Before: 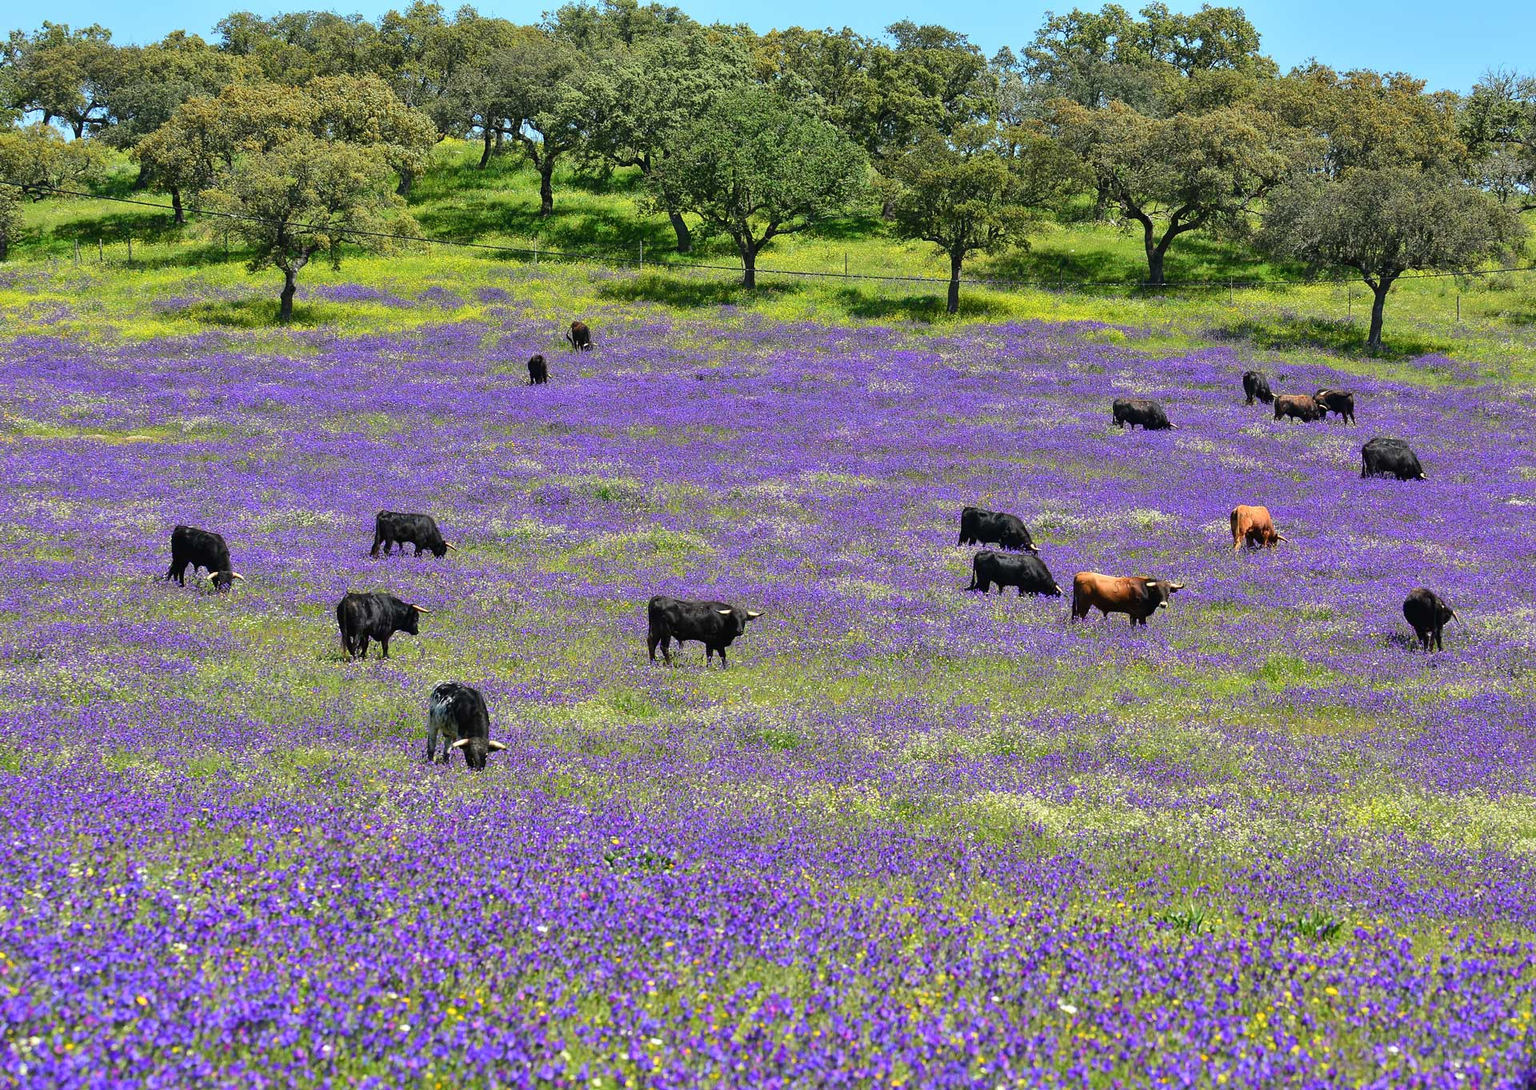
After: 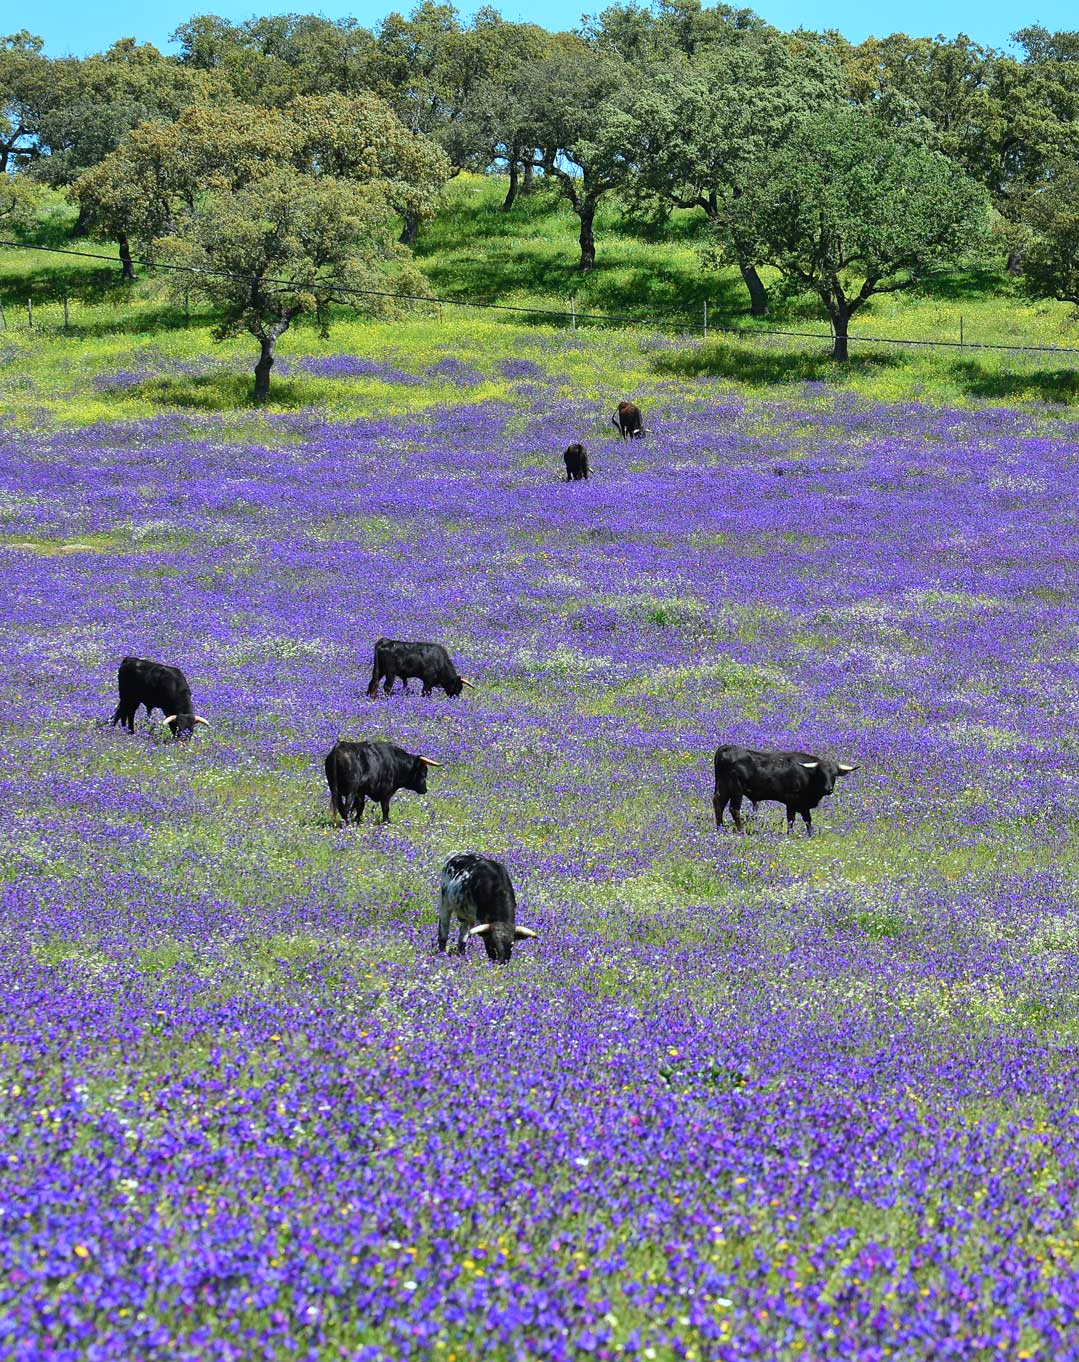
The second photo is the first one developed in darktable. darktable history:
color correction: highlights a* -4.16, highlights b* -10.92
crop: left 5.024%, right 38.777%
